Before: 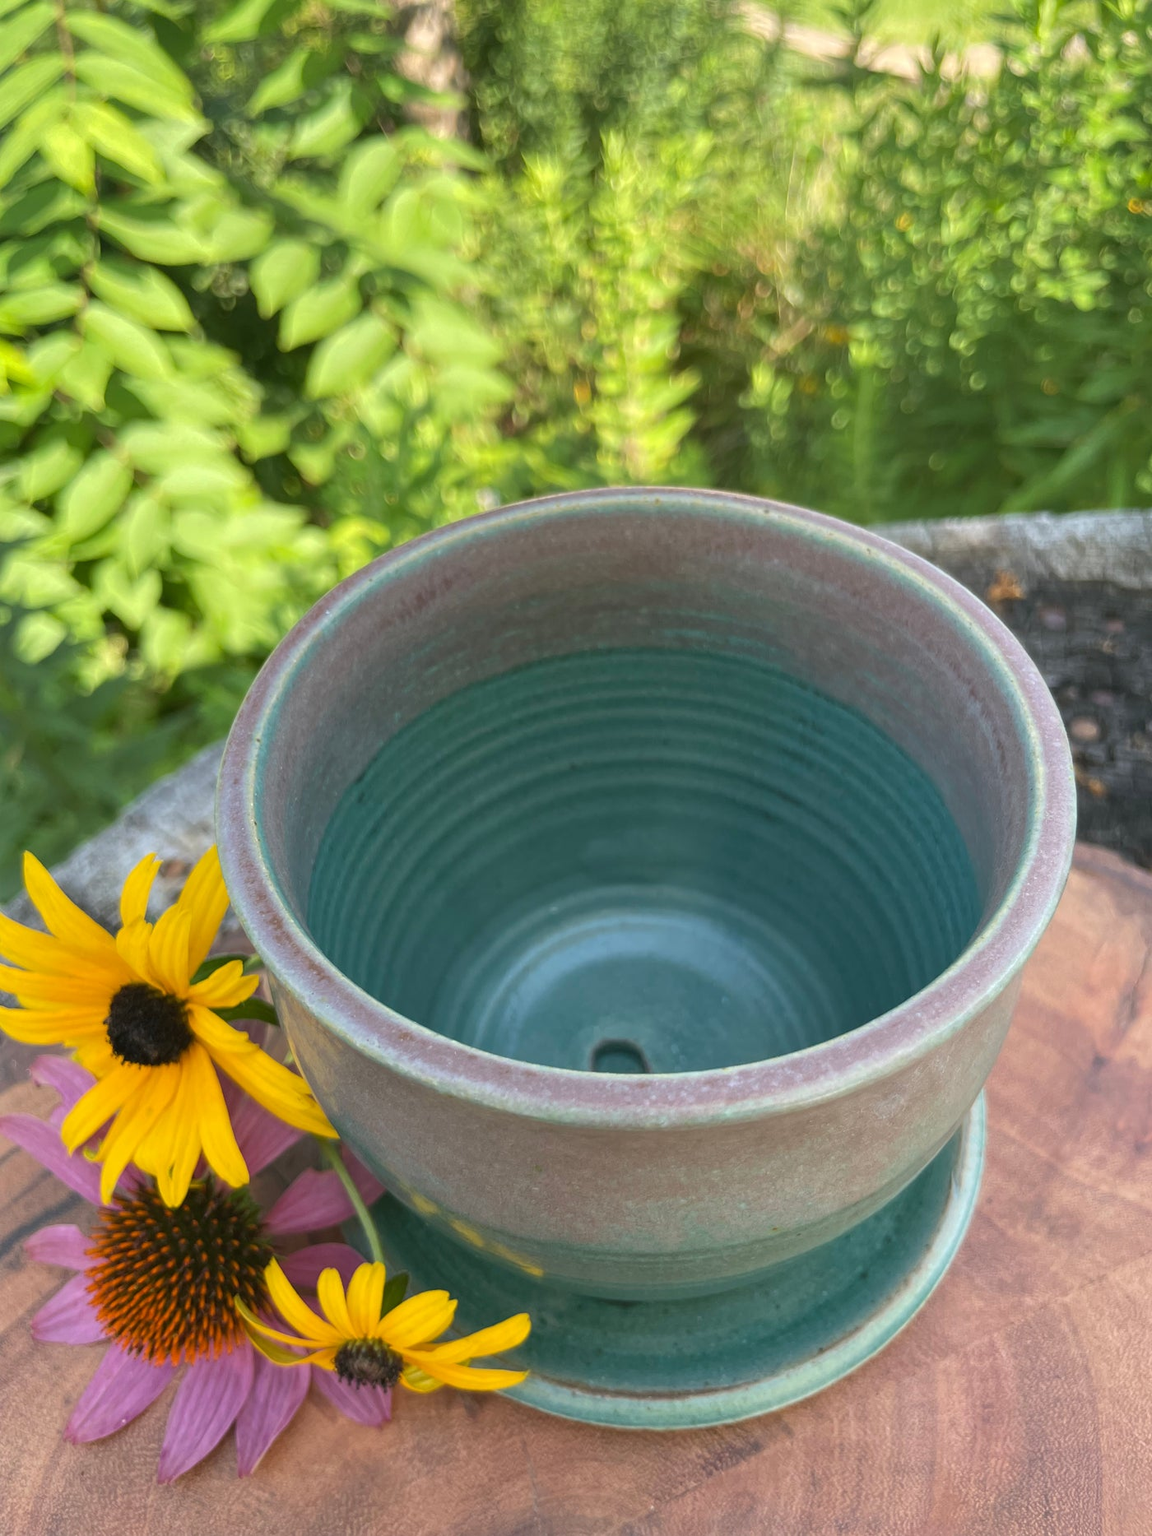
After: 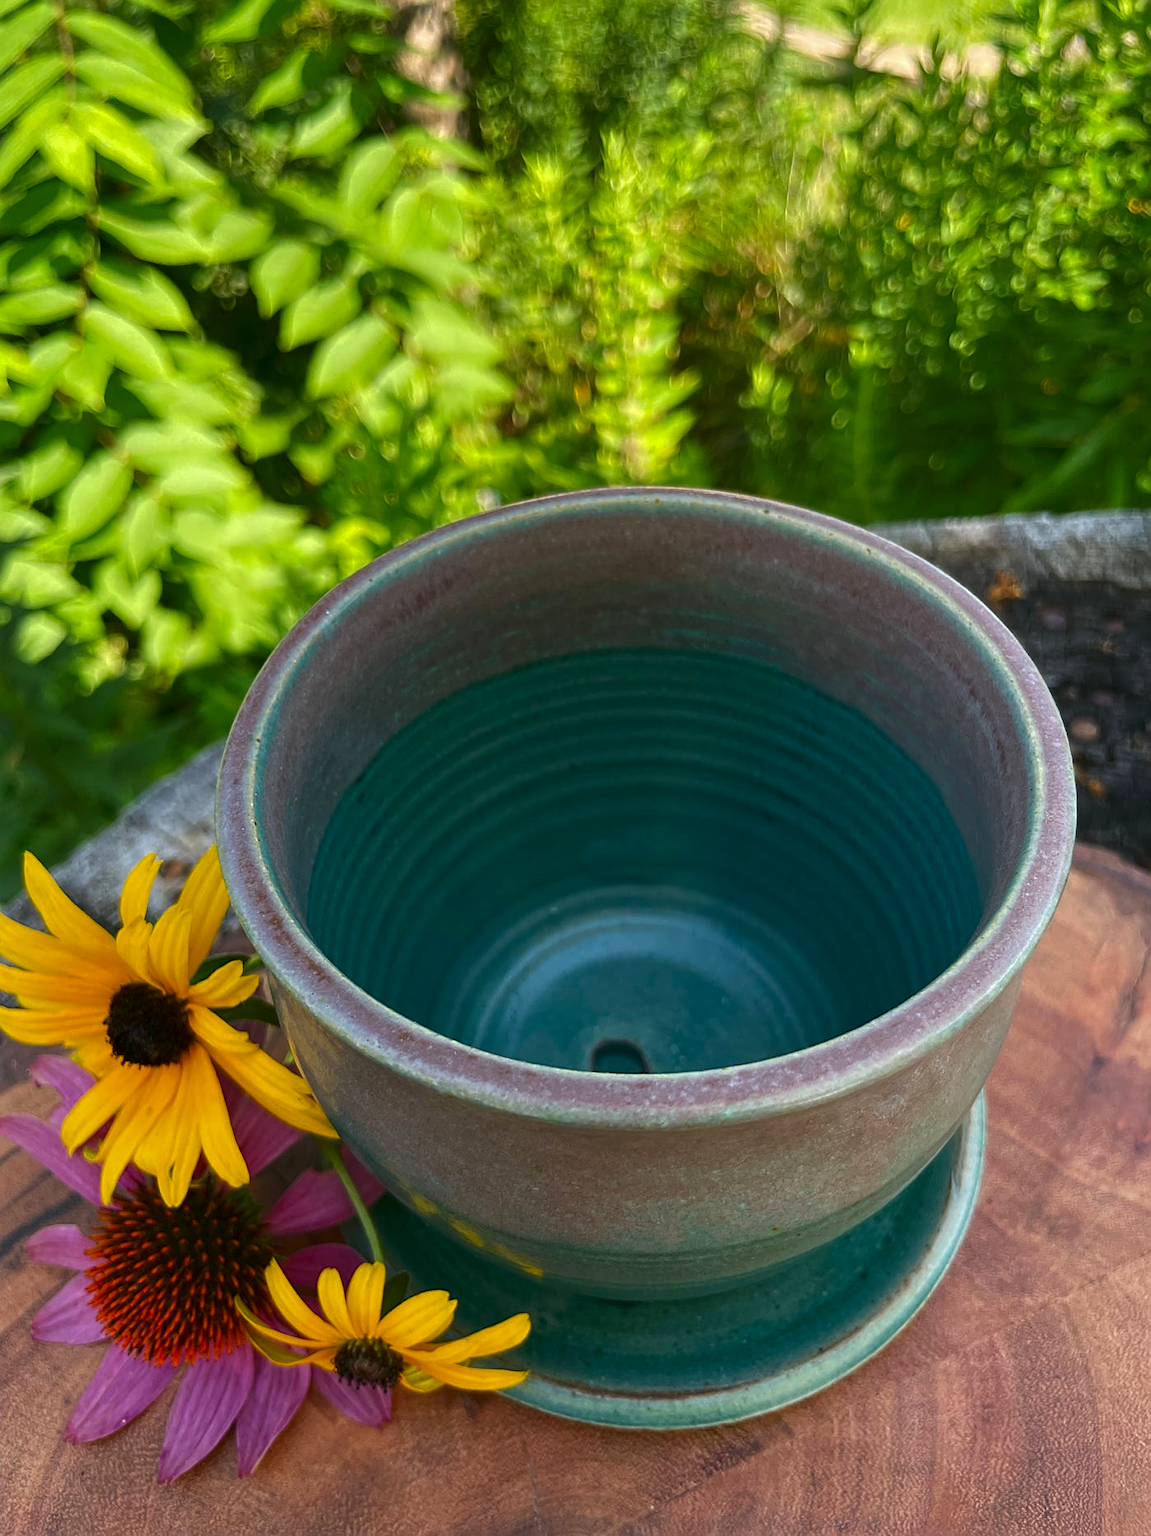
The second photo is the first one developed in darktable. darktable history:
contrast brightness saturation: brightness -0.25, saturation 0.2
sharpen: on, module defaults
shadows and highlights: shadows -24.28, highlights 49.77, soften with gaussian
